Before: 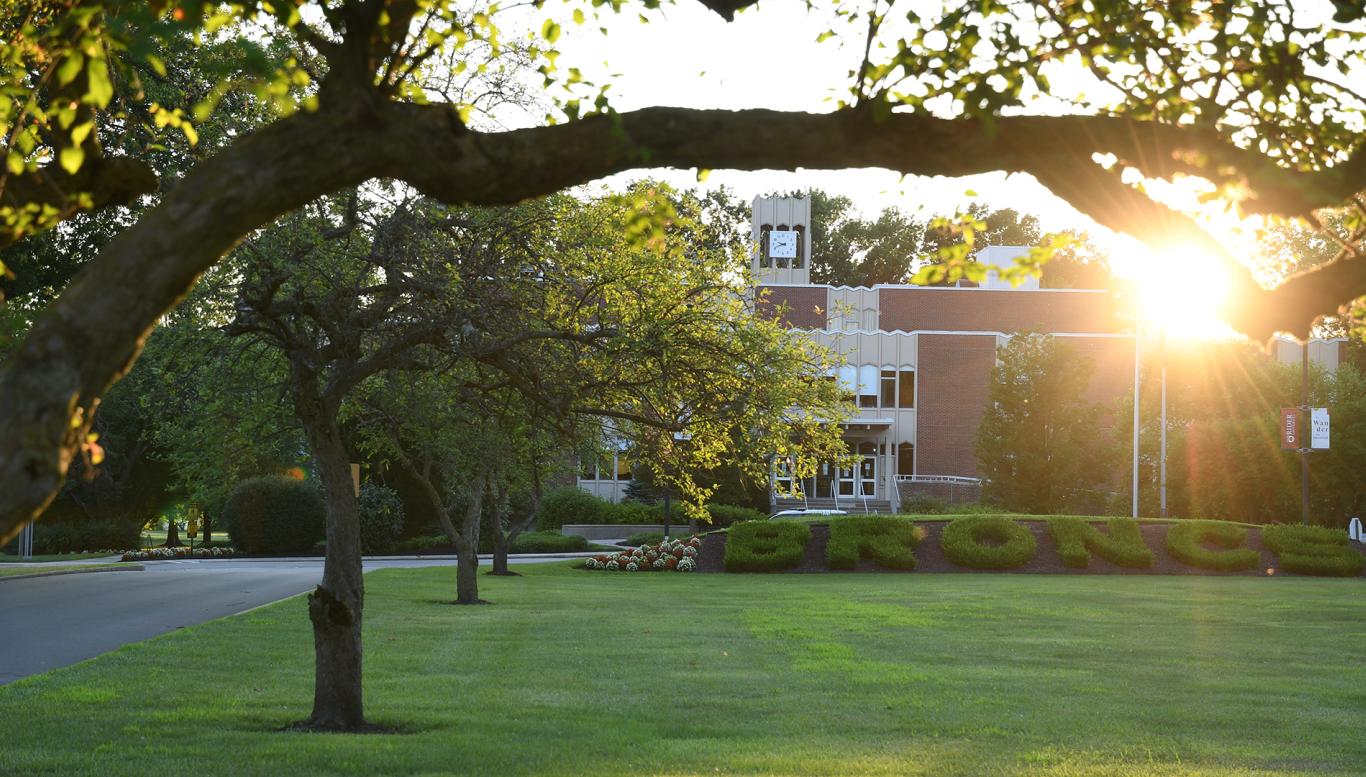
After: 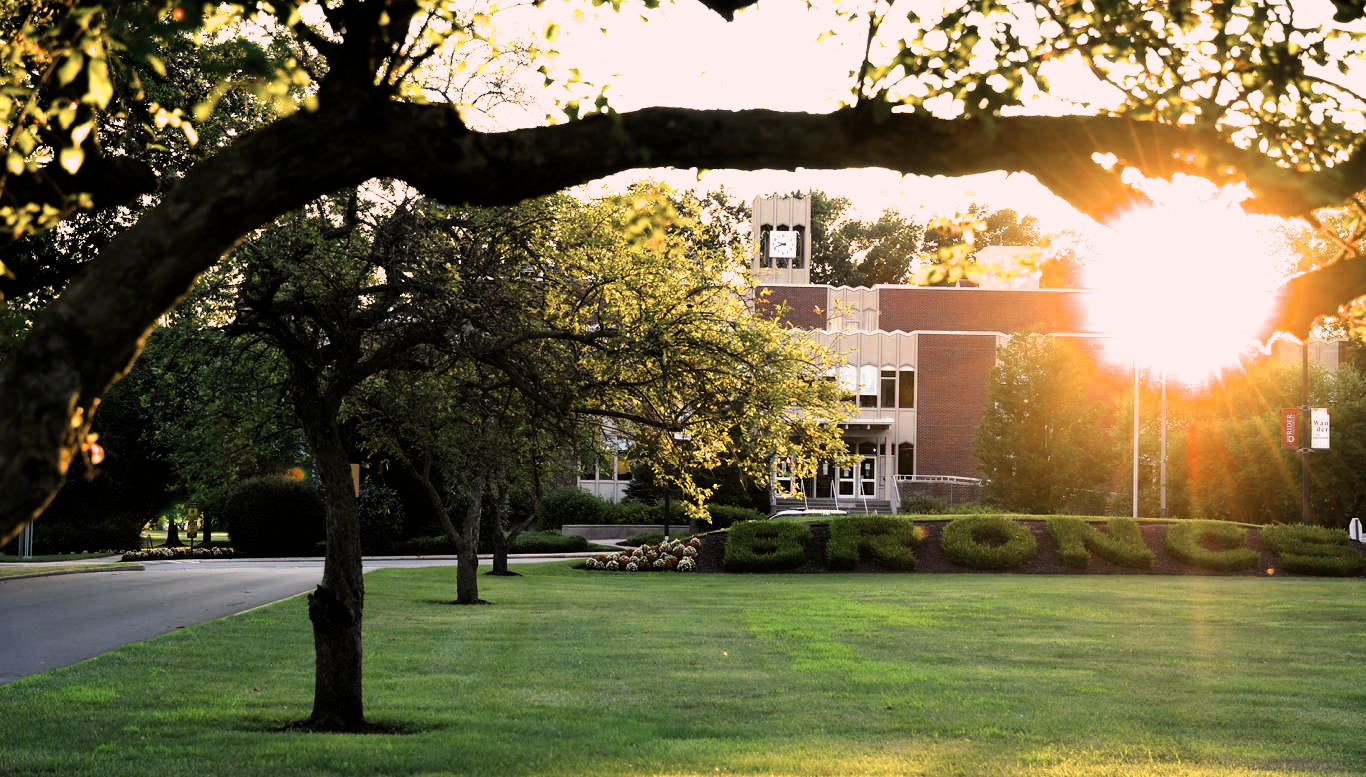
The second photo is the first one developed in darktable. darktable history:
color zones: curves: ch0 [(0, 0.5) (0.125, 0.4) (0.25, 0.5) (0.375, 0.4) (0.5, 0.4) (0.625, 0.35) (0.75, 0.35) (0.875, 0.5)]; ch1 [(0, 0.35) (0.125, 0.45) (0.25, 0.35) (0.375, 0.35) (0.5, 0.35) (0.625, 0.35) (0.75, 0.45) (0.875, 0.35)]; ch2 [(0, 0.6) (0.125, 0.5) (0.25, 0.5) (0.375, 0.6) (0.5, 0.6) (0.625, 0.5) (0.75, 0.5) (0.875, 0.5)]
filmic rgb: black relative exposure -8.19 EV, white relative exposure 2.2 EV, hardness 7.1, latitude 86.14%, contrast 1.707, highlights saturation mix -3.4%, shadows ↔ highlights balance -2.12%, color science v4 (2020)
color correction: highlights a* 14.6, highlights b* 4.78
color balance rgb: highlights gain › chroma 7.959%, highlights gain › hue 85.4°, linear chroma grading › global chroma 14.342%, perceptual saturation grading › global saturation 19.324%, perceptual brilliance grading › mid-tones 9.524%, perceptual brilliance grading › shadows 14.824%, global vibrance 20%
